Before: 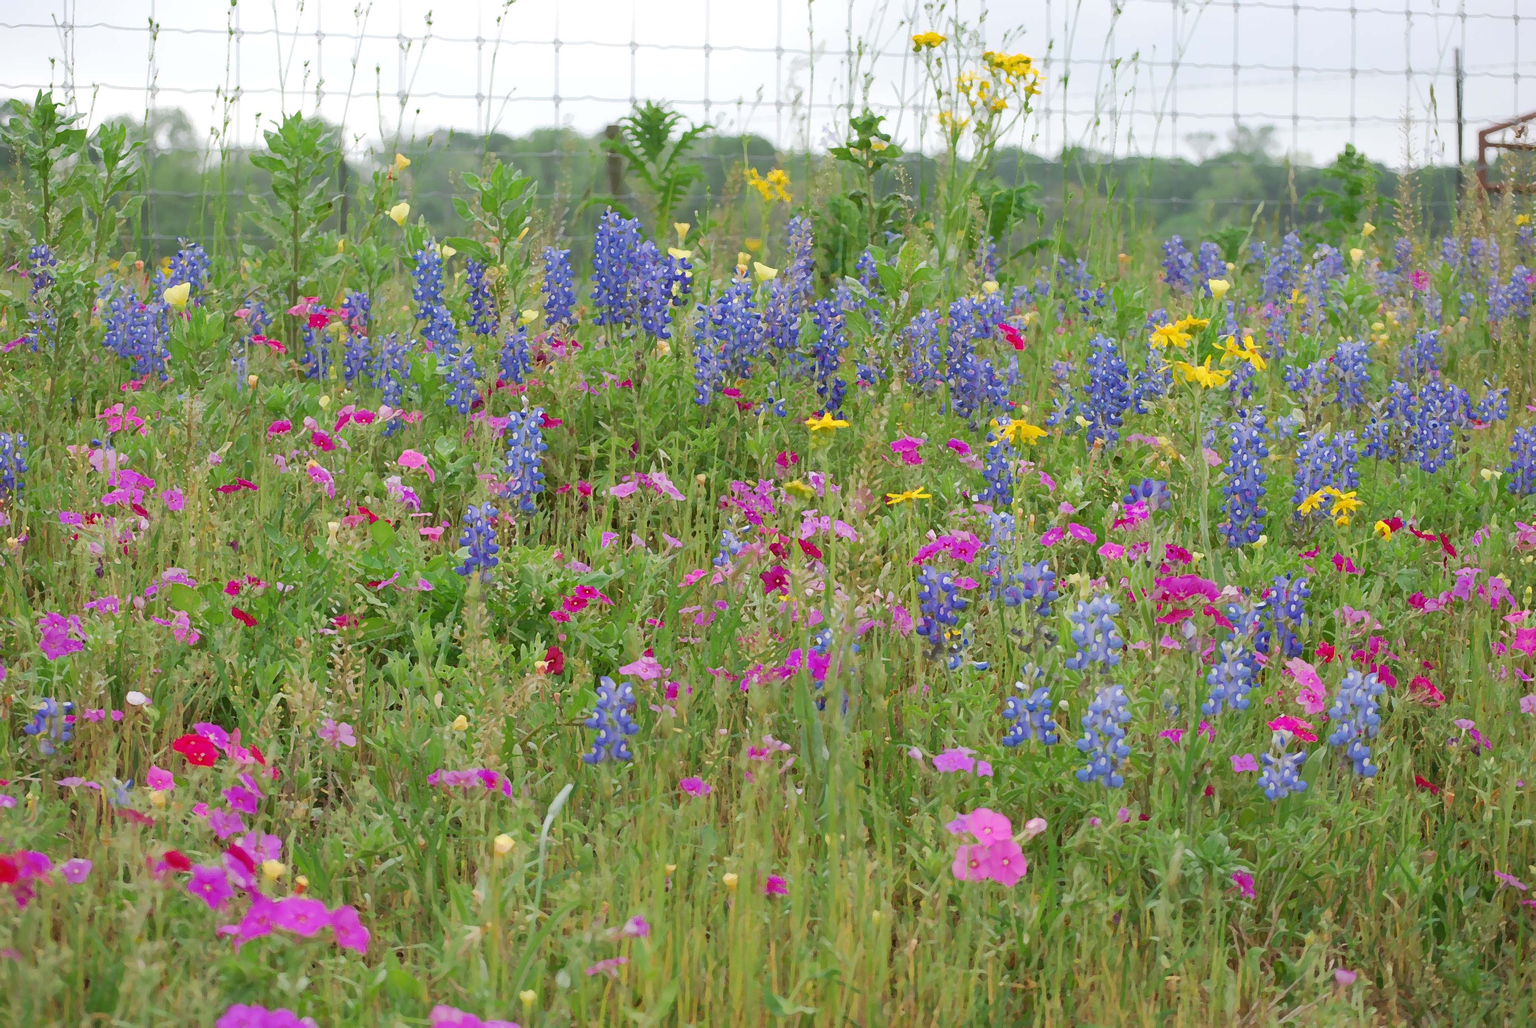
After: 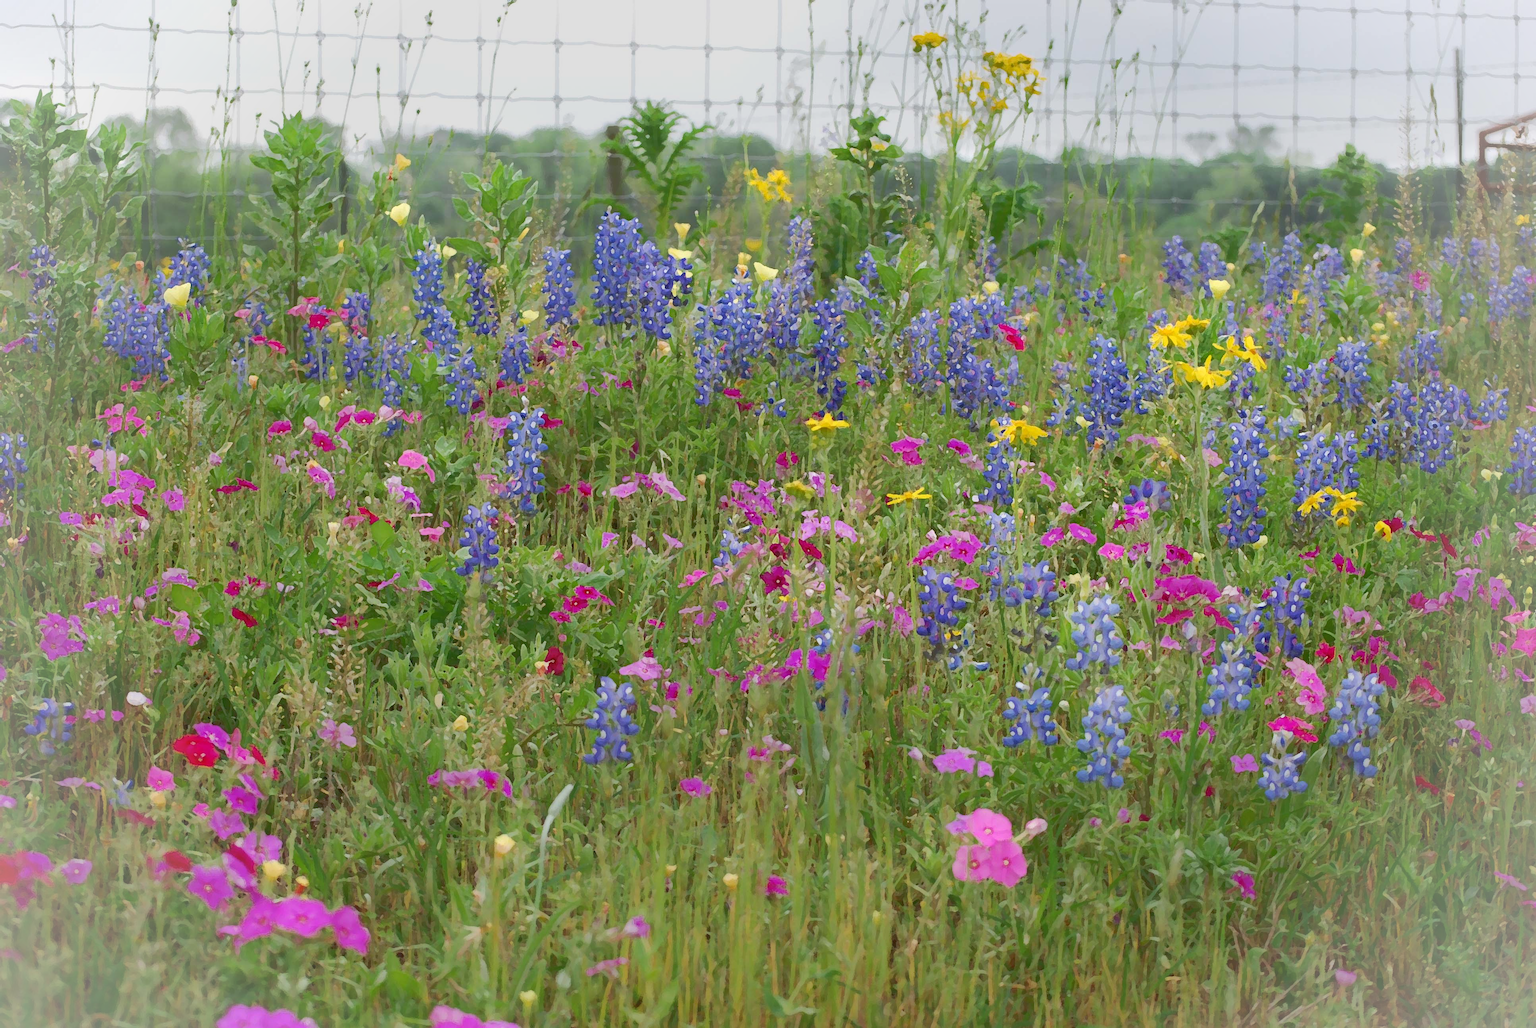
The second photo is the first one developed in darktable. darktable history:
vignetting: fall-off radius 60.98%, brightness 0.311, saturation -0.001
tone equalizer: -7 EV -0.638 EV, -6 EV 1 EV, -5 EV -0.479 EV, -4 EV 0.444 EV, -3 EV 0.422 EV, -2 EV 0.129 EV, -1 EV -0.152 EV, +0 EV -0.359 EV
